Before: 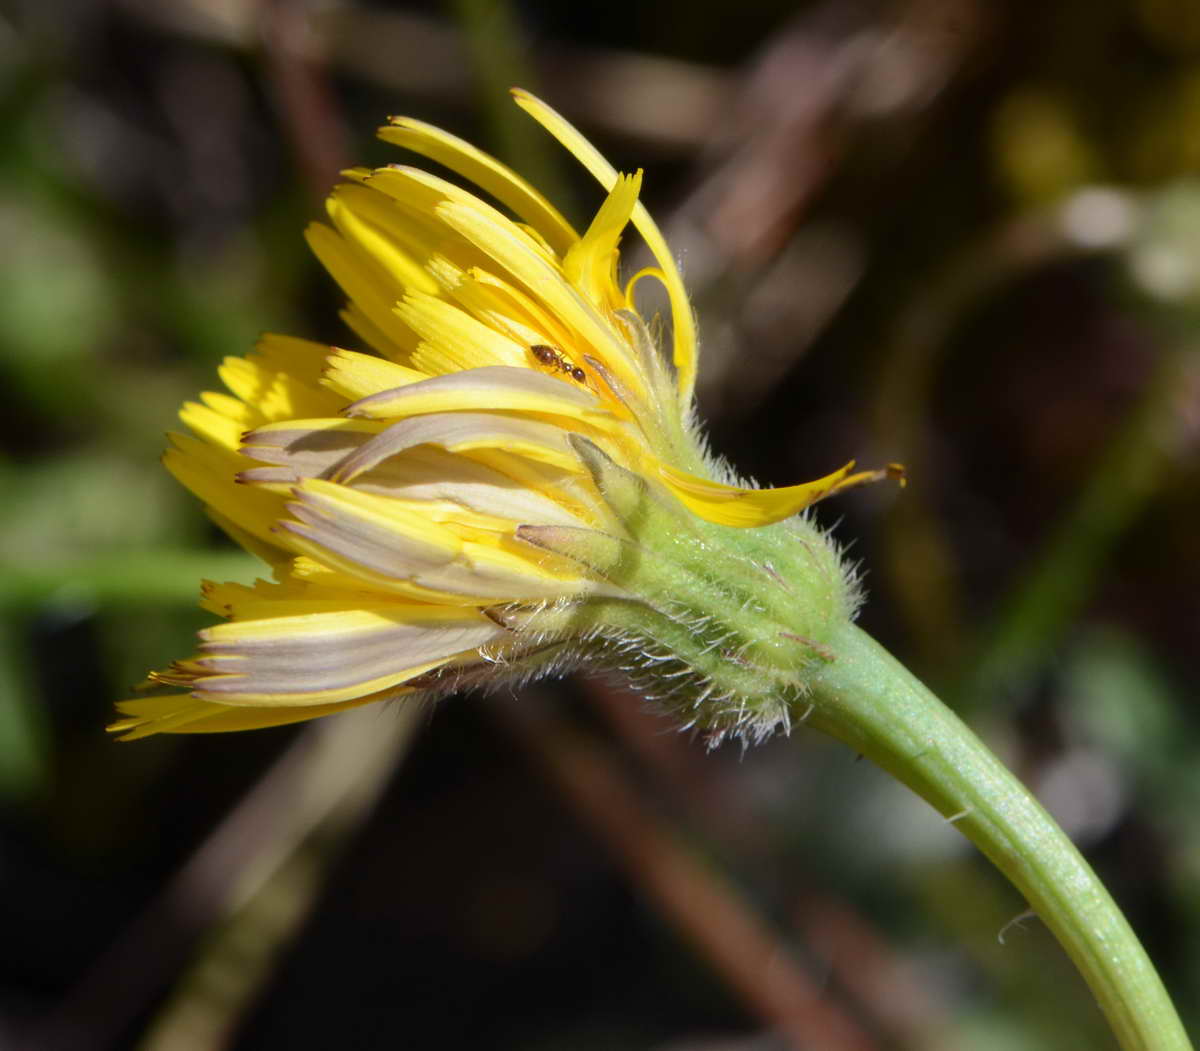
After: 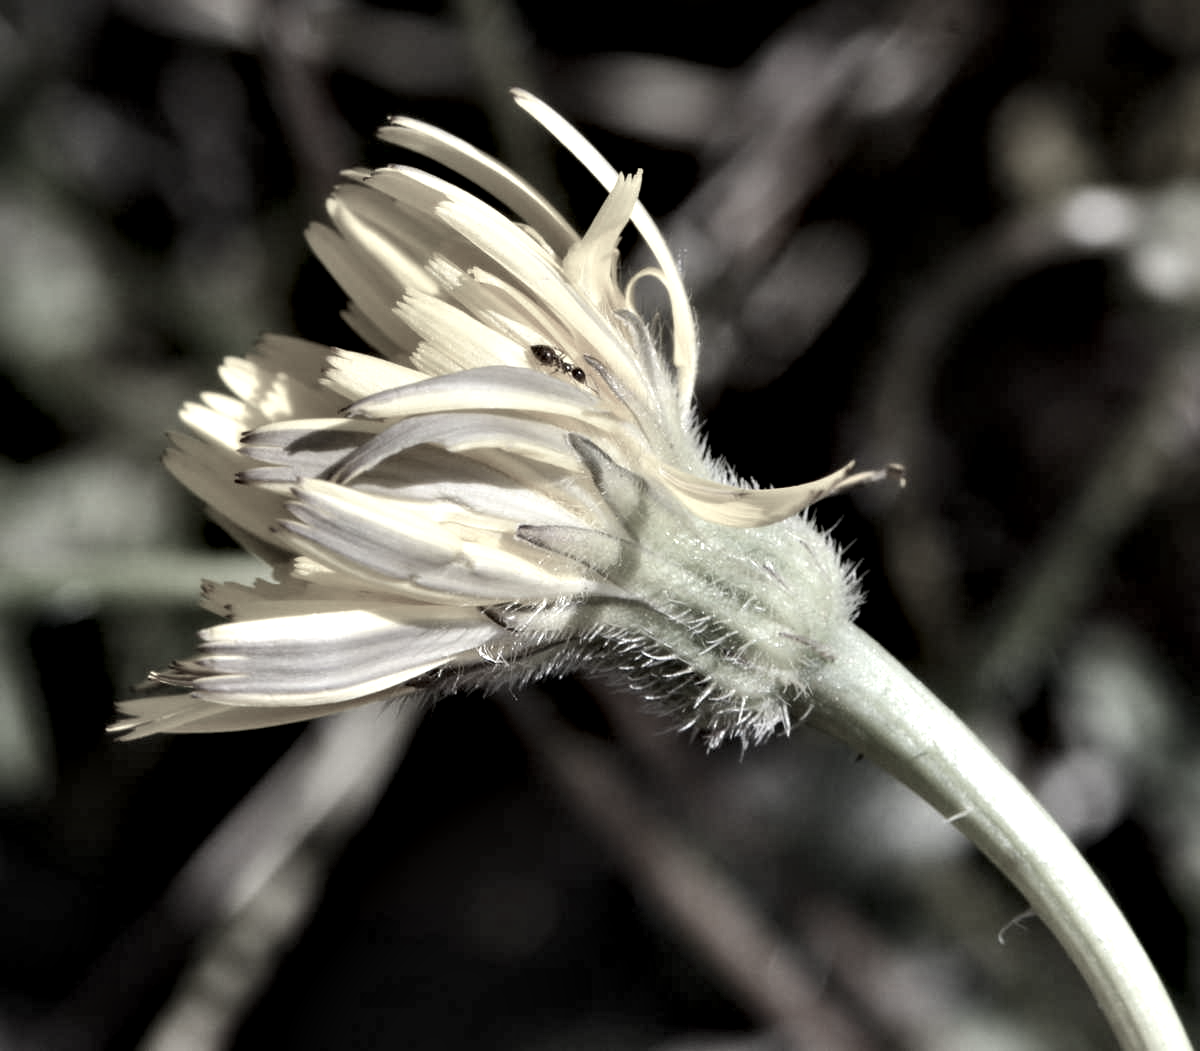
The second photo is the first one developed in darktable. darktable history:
color correction: saturation 0.2
exposure: exposure 0.3 EV, compensate highlight preservation false
contrast equalizer: octaves 7, y [[0.609, 0.611, 0.615, 0.613, 0.607, 0.603], [0.504, 0.498, 0.496, 0.499, 0.506, 0.516], [0 ×6], [0 ×6], [0 ×6]]
graduated density: on, module defaults
